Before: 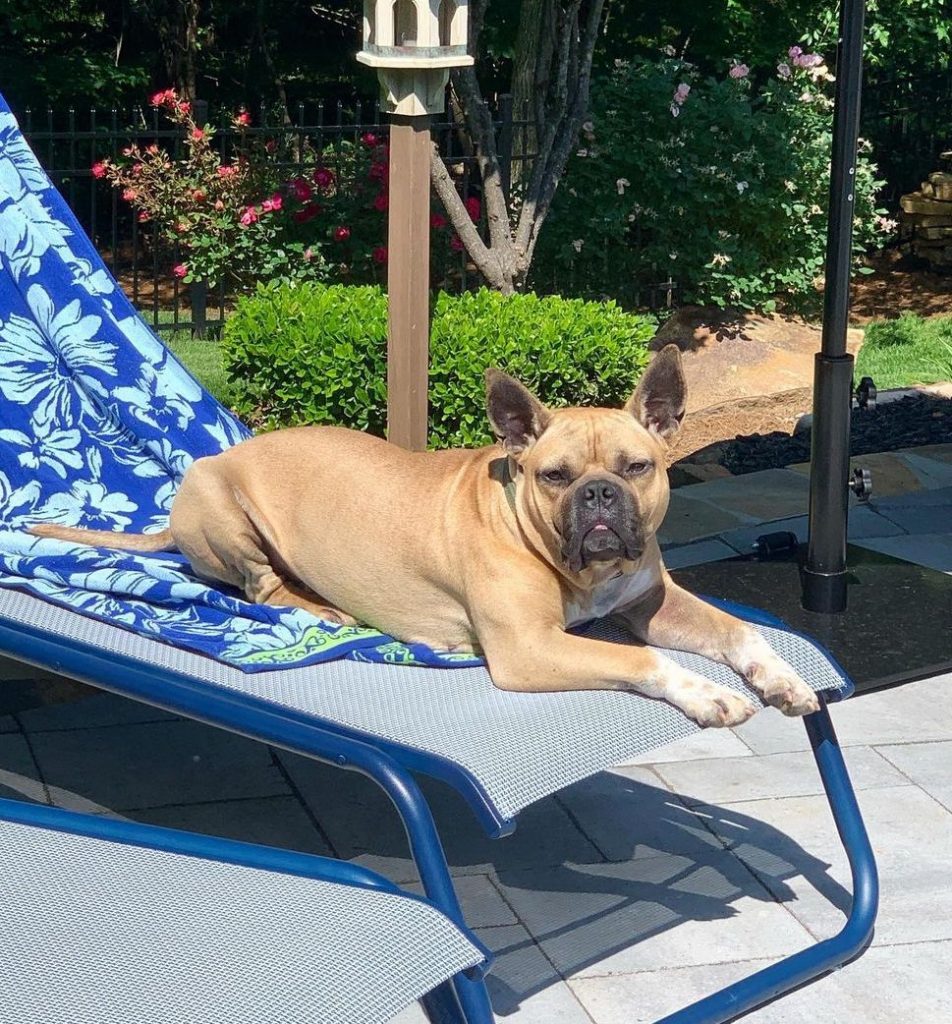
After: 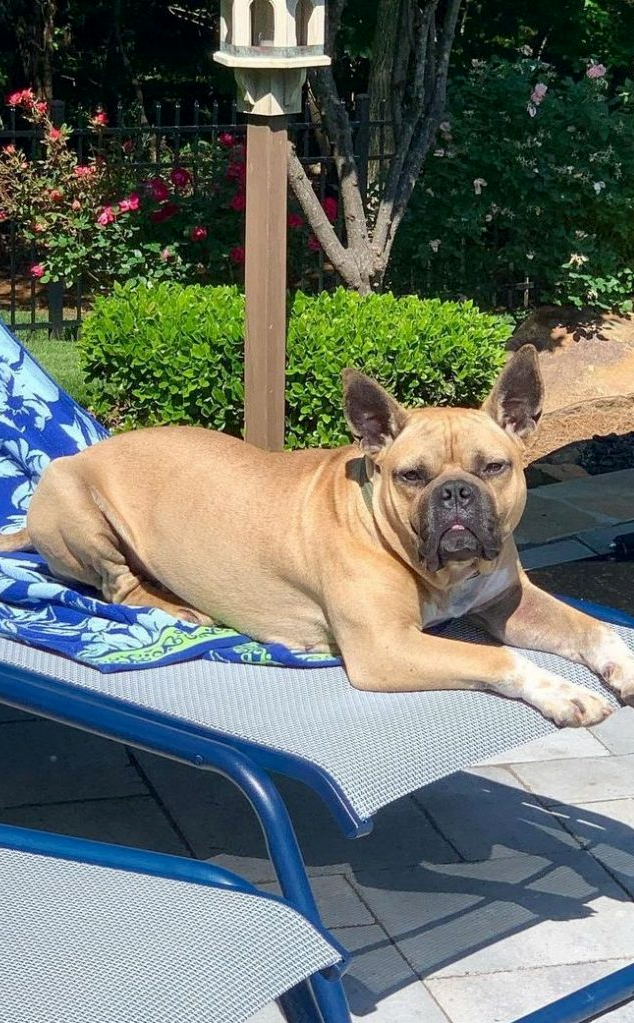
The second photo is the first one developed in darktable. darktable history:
exposure: black level correction 0.002, compensate highlight preservation false
crop and rotate: left 15.055%, right 18.278%
